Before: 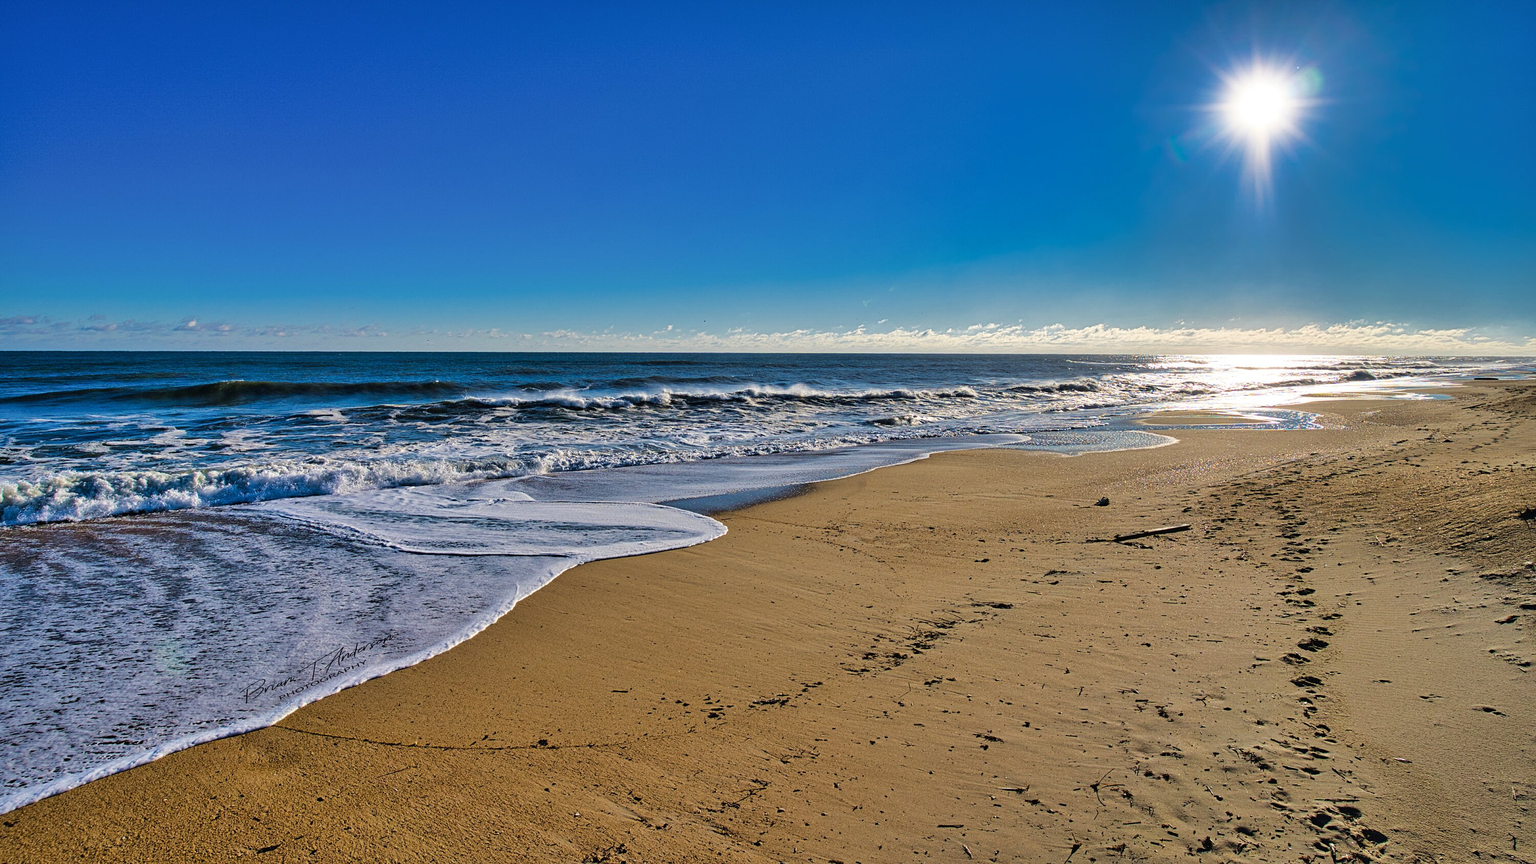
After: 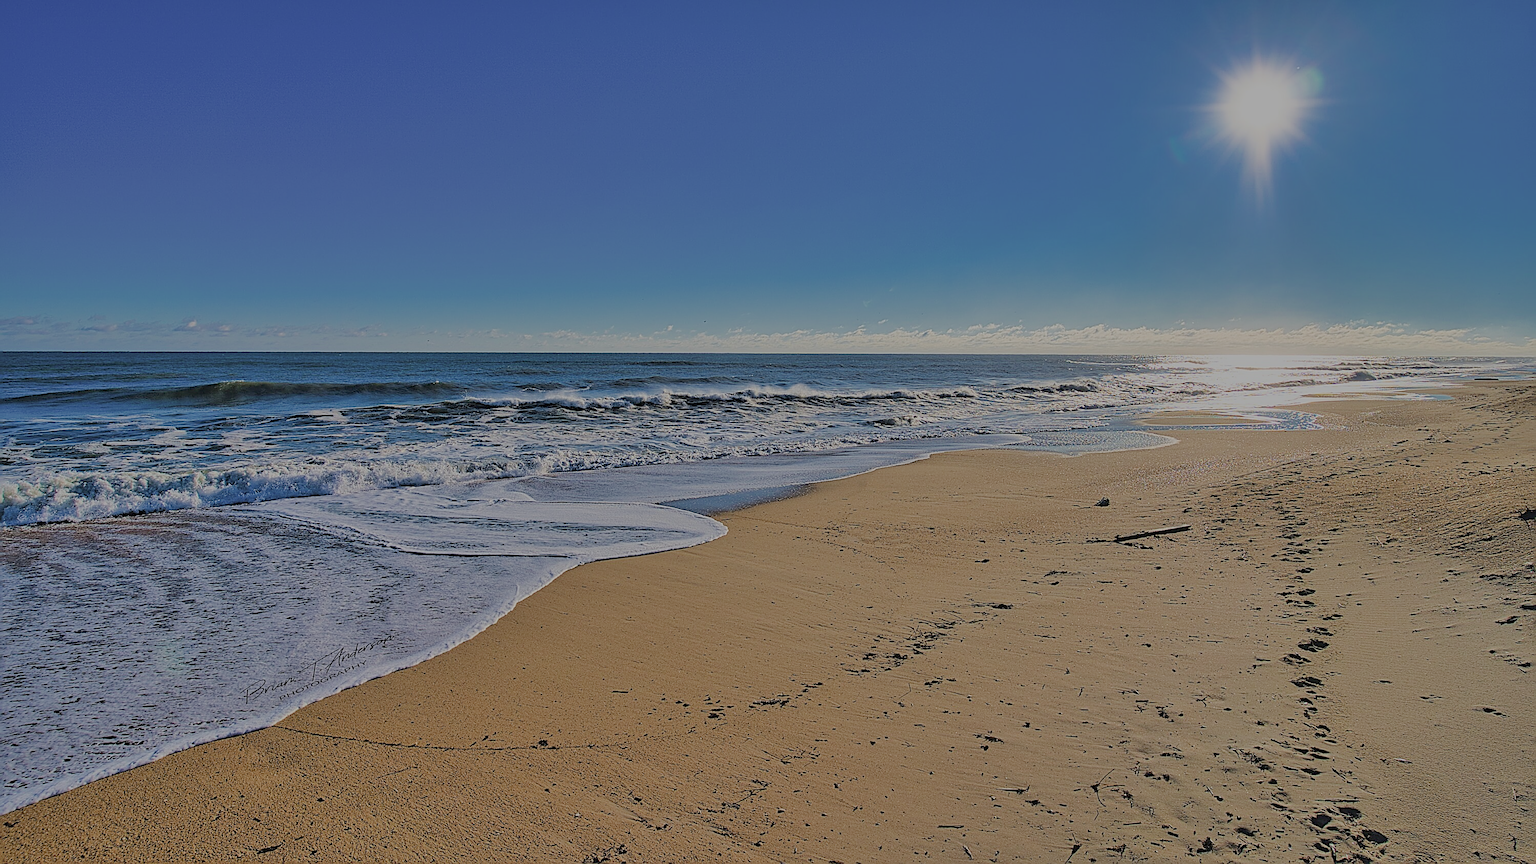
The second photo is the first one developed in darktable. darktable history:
sharpen: radius 1.738, amount 1.289
filmic rgb: black relative exposure -13.88 EV, white relative exposure 7.95 EV, hardness 3.73, latitude 49.72%, contrast 0.502
